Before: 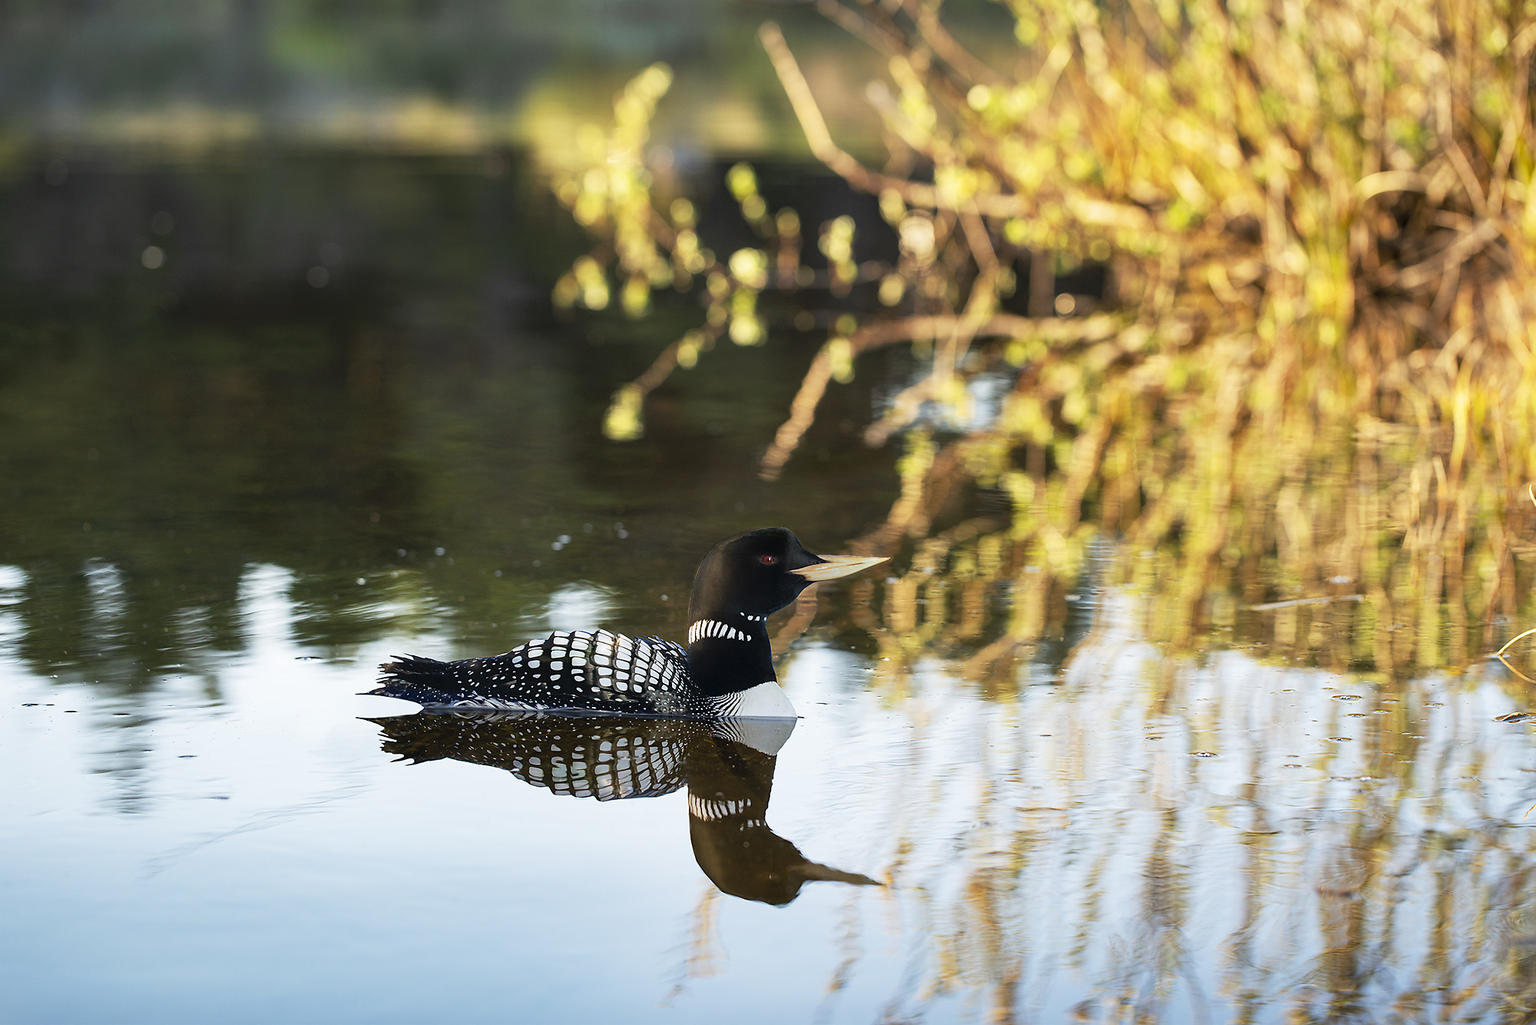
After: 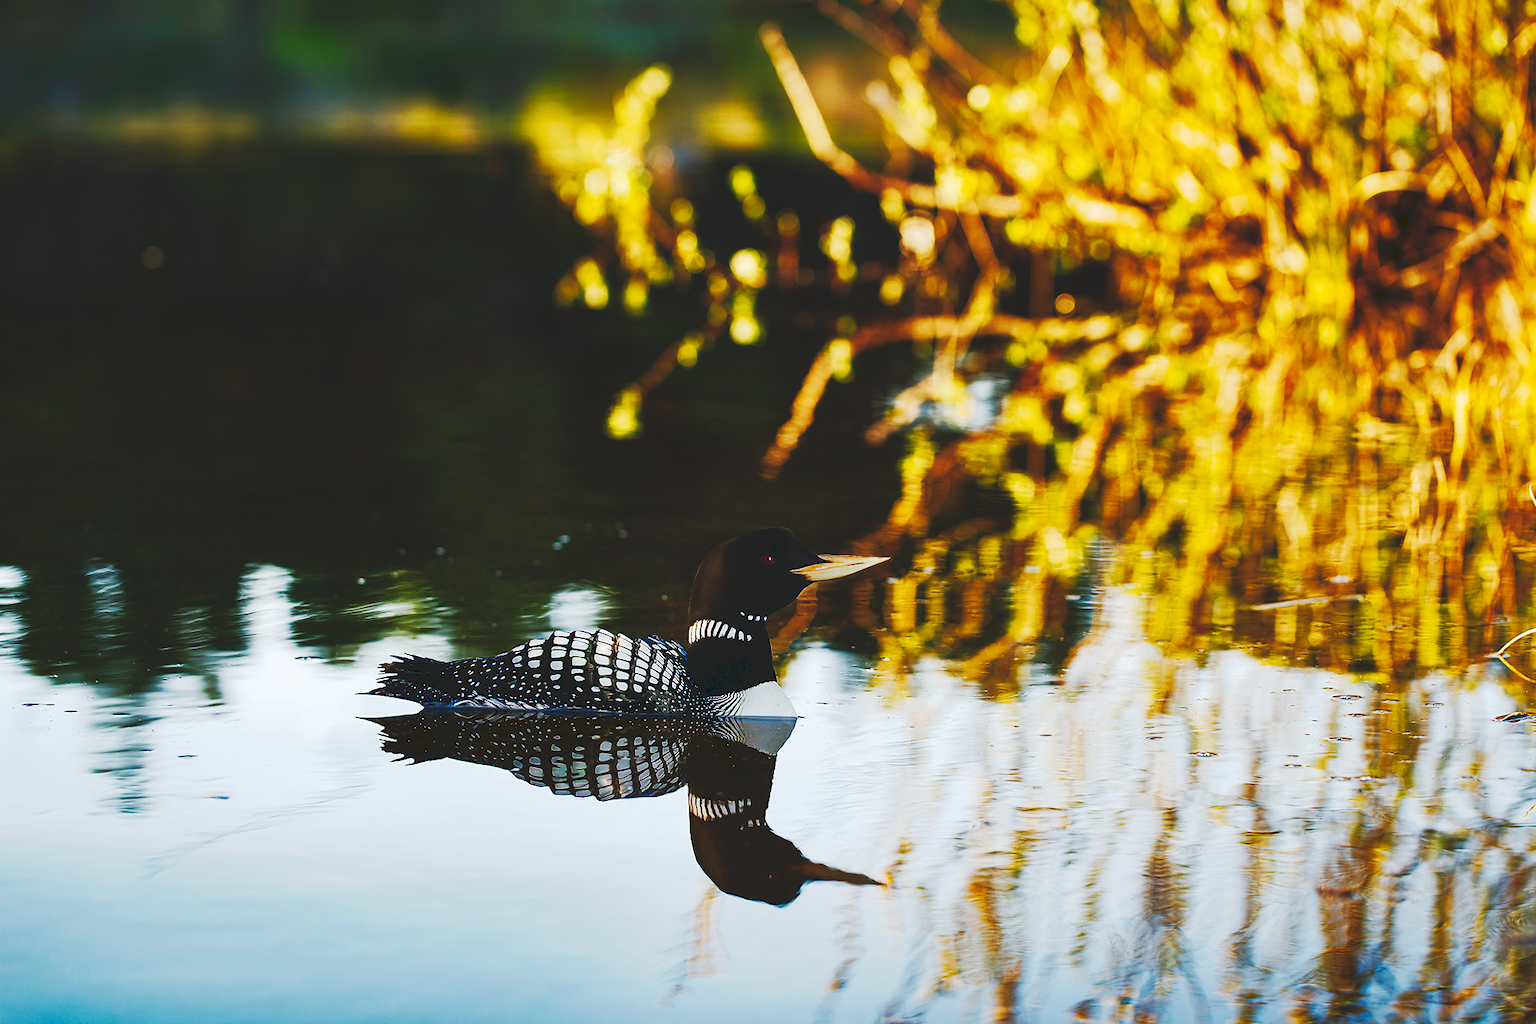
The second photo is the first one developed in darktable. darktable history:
rgb curve: curves: ch0 [(0, 0) (0.415, 0.237) (1, 1)]
color balance rgb: perceptual saturation grading › global saturation 20%, perceptual saturation grading › highlights -25%, perceptual saturation grading › shadows 50.52%, global vibrance 40.24%
tone curve: curves: ch0 [(0, 0) (0.003, 0.13) (0.011, 0.13) (0.025, 0.134) (0.044, 0.136) (0.069, 0.139) (0.1, 0.144) (0.136, 0.151) (0.177, 0.171) (0.224, 0.2) (0.277, 0.247) (0.335, 0.318) (0.399, 0.412) (0.468, 0.536) (0.543, 0.659) (0.623, 0.746) (0.709, 0.812) (0.801, 0.871) (0.898, 0.915) (1, 1)], preserve colors none
